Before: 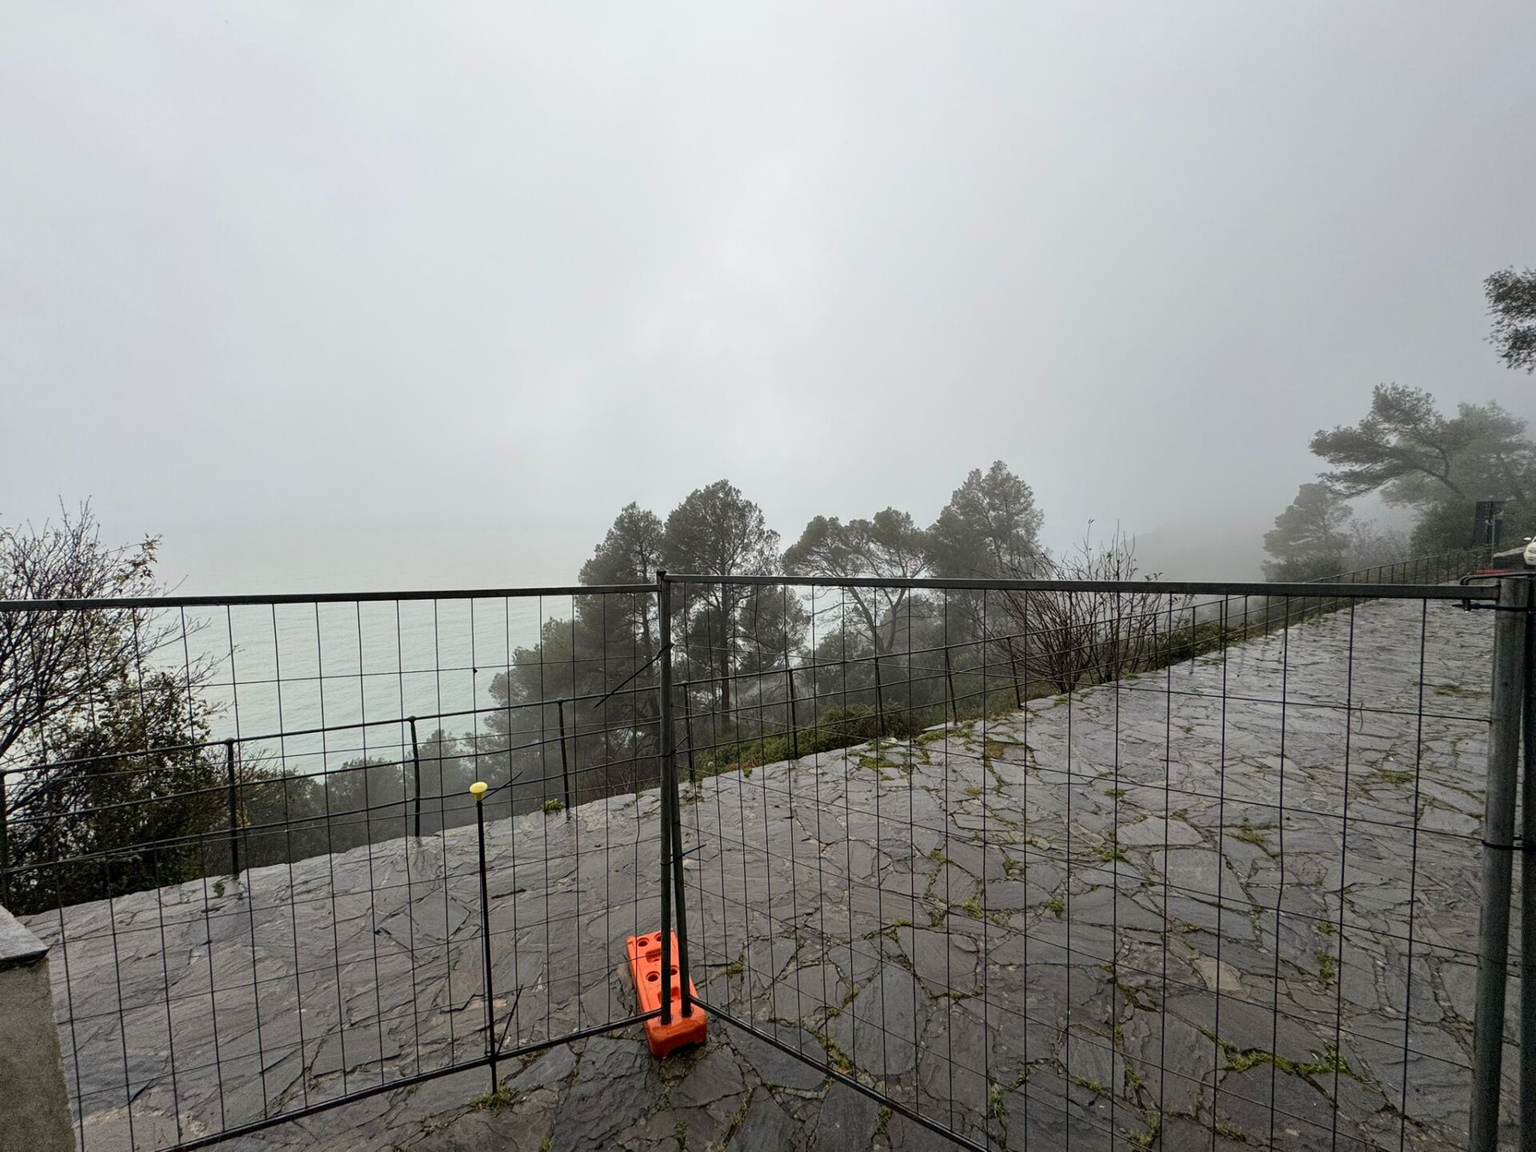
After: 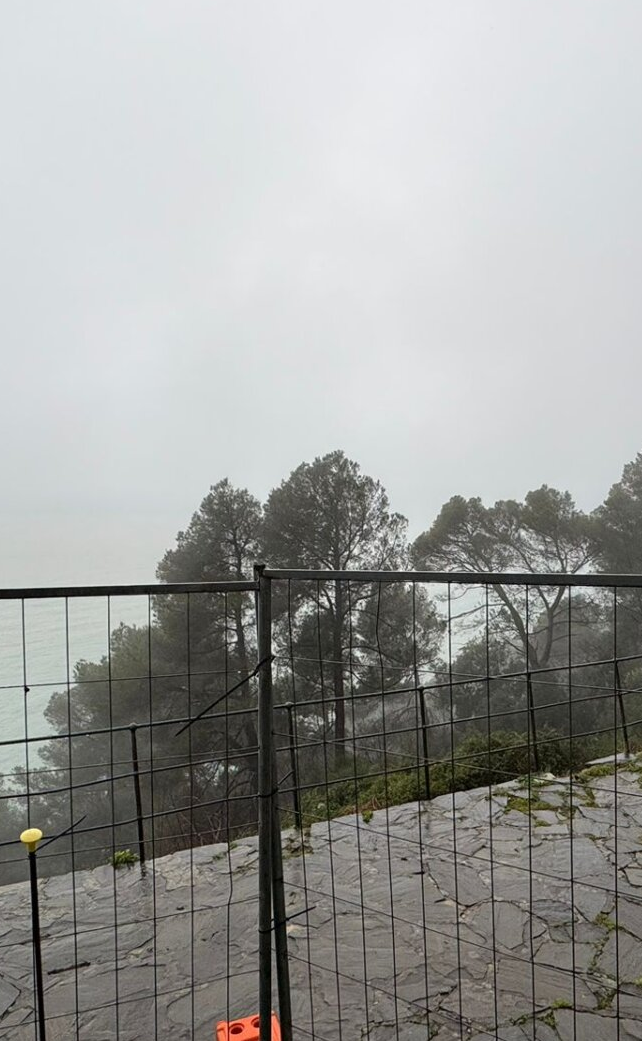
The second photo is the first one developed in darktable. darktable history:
crop and rotate: left 29.578%, top 10.362%, right 36.971%, bottom 17.304%
